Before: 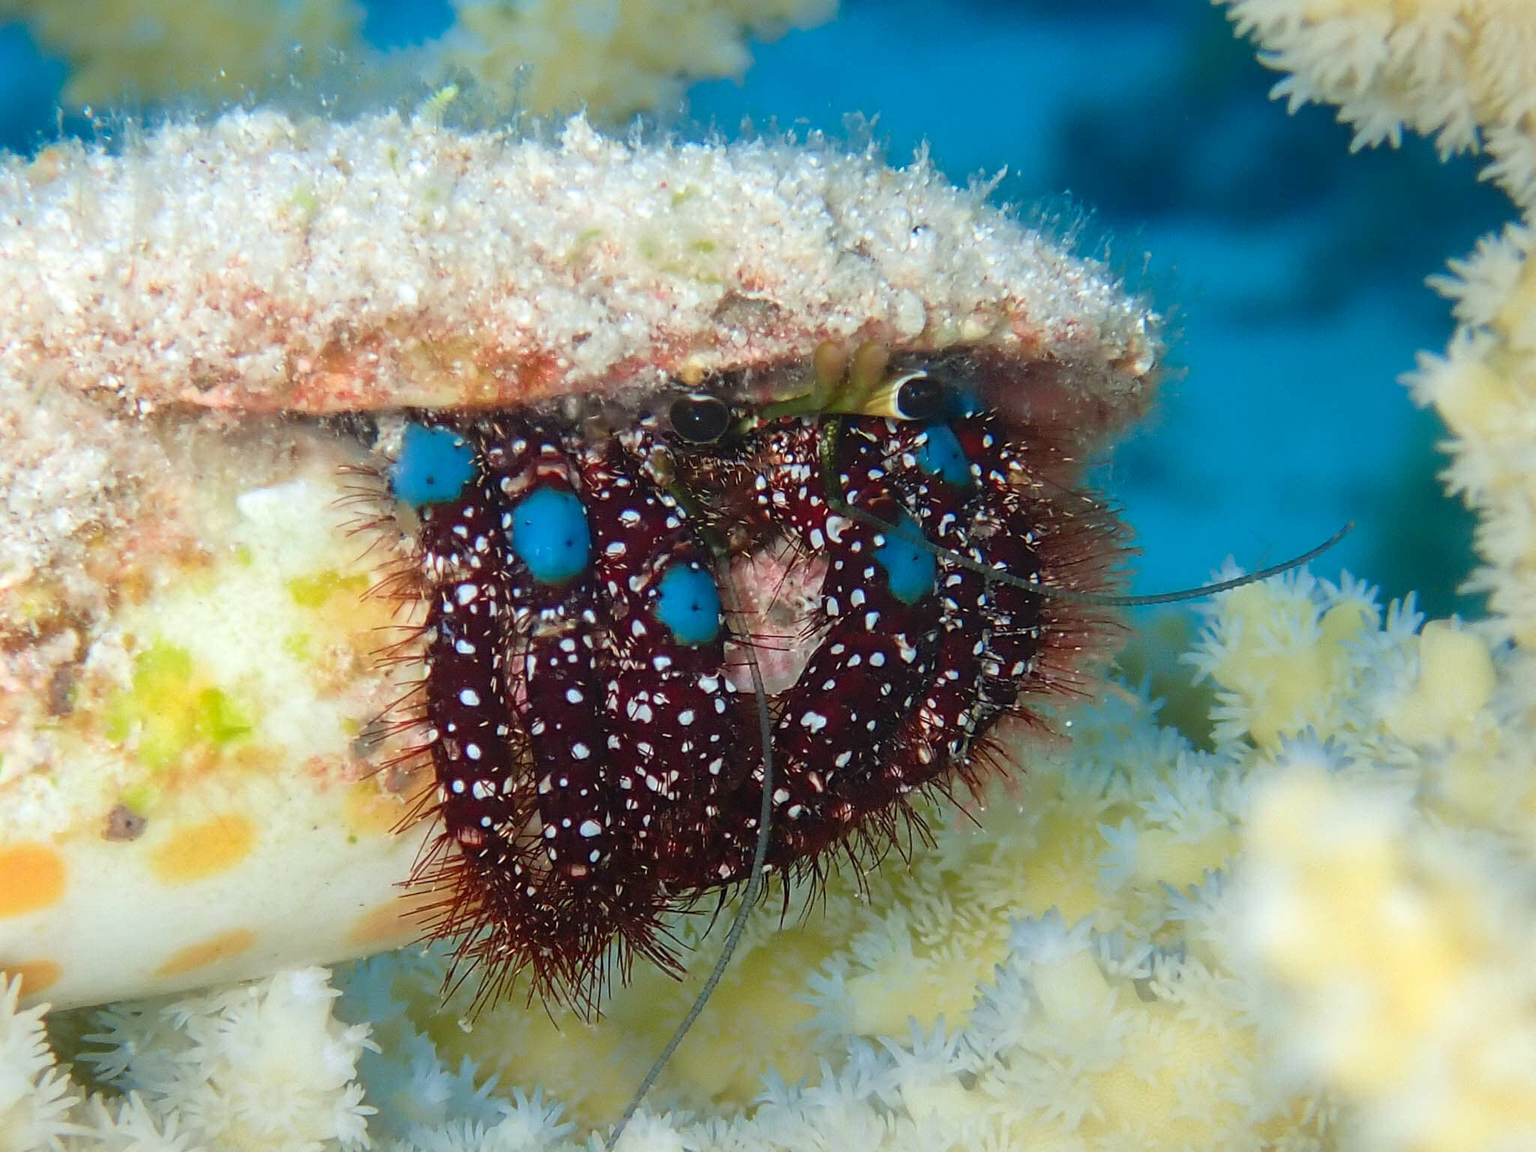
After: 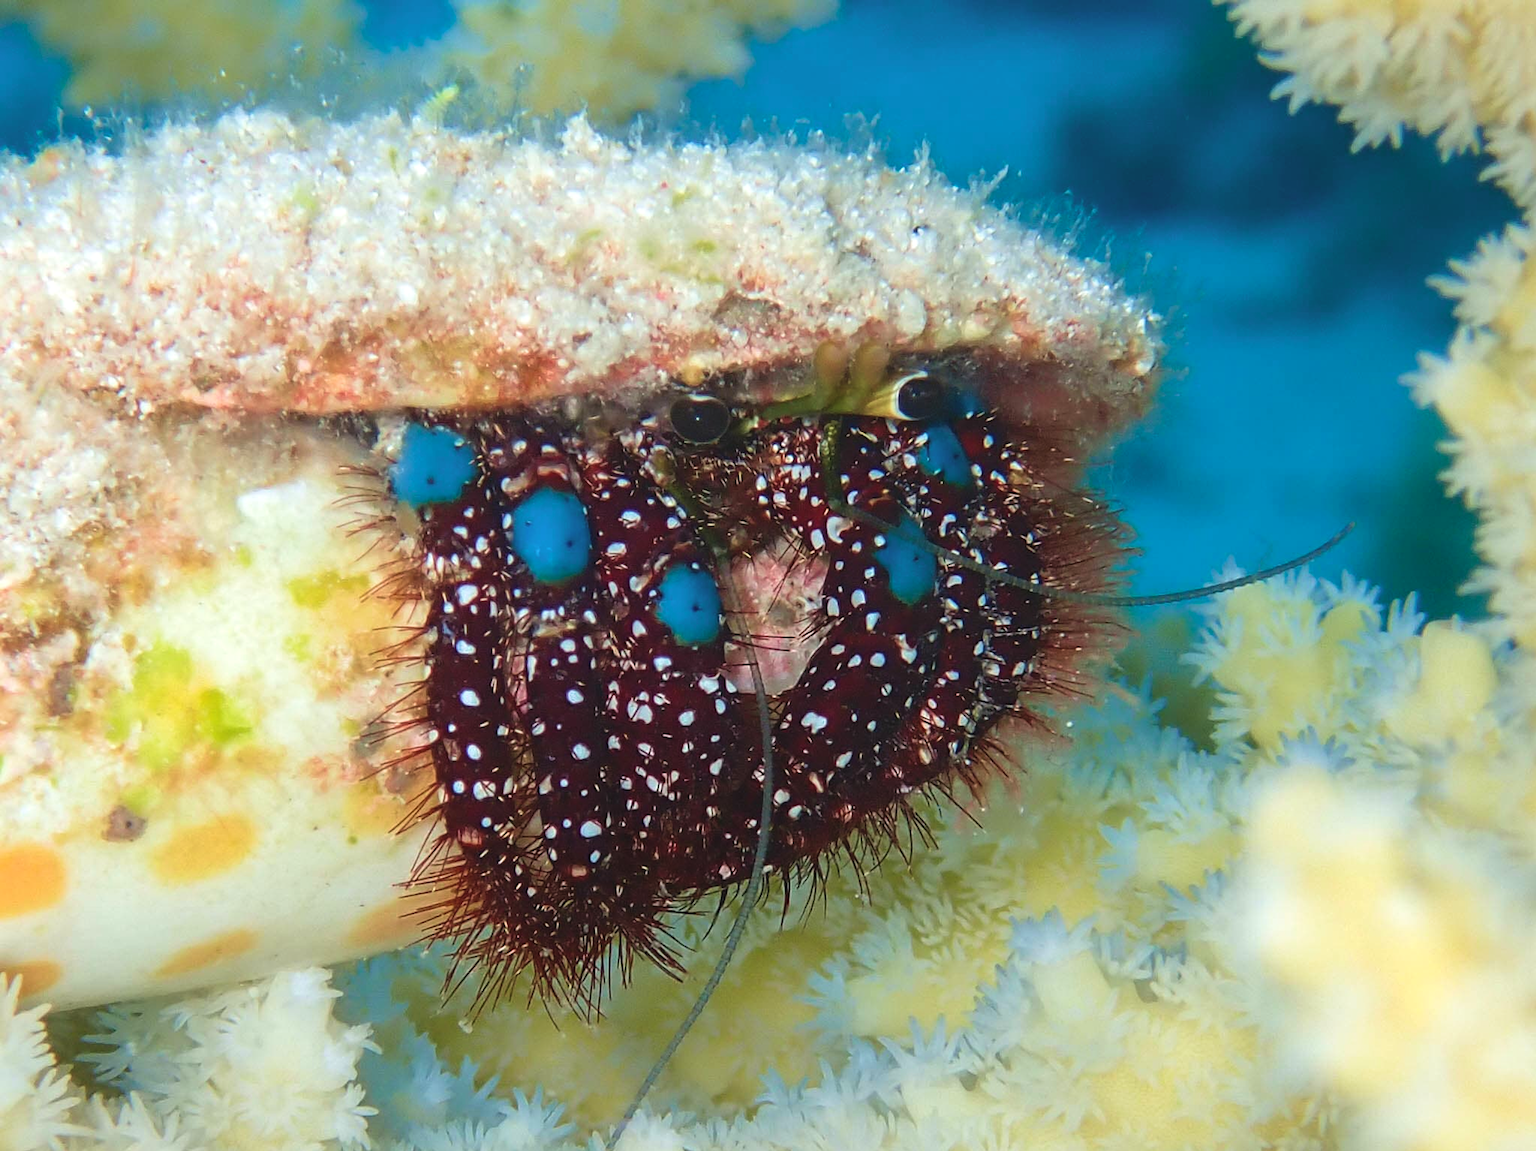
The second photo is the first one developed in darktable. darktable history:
velvia: on, module defaults
exposure: black level correction -0.005, exposure 0.054 EV, compensate highlight preservation false
